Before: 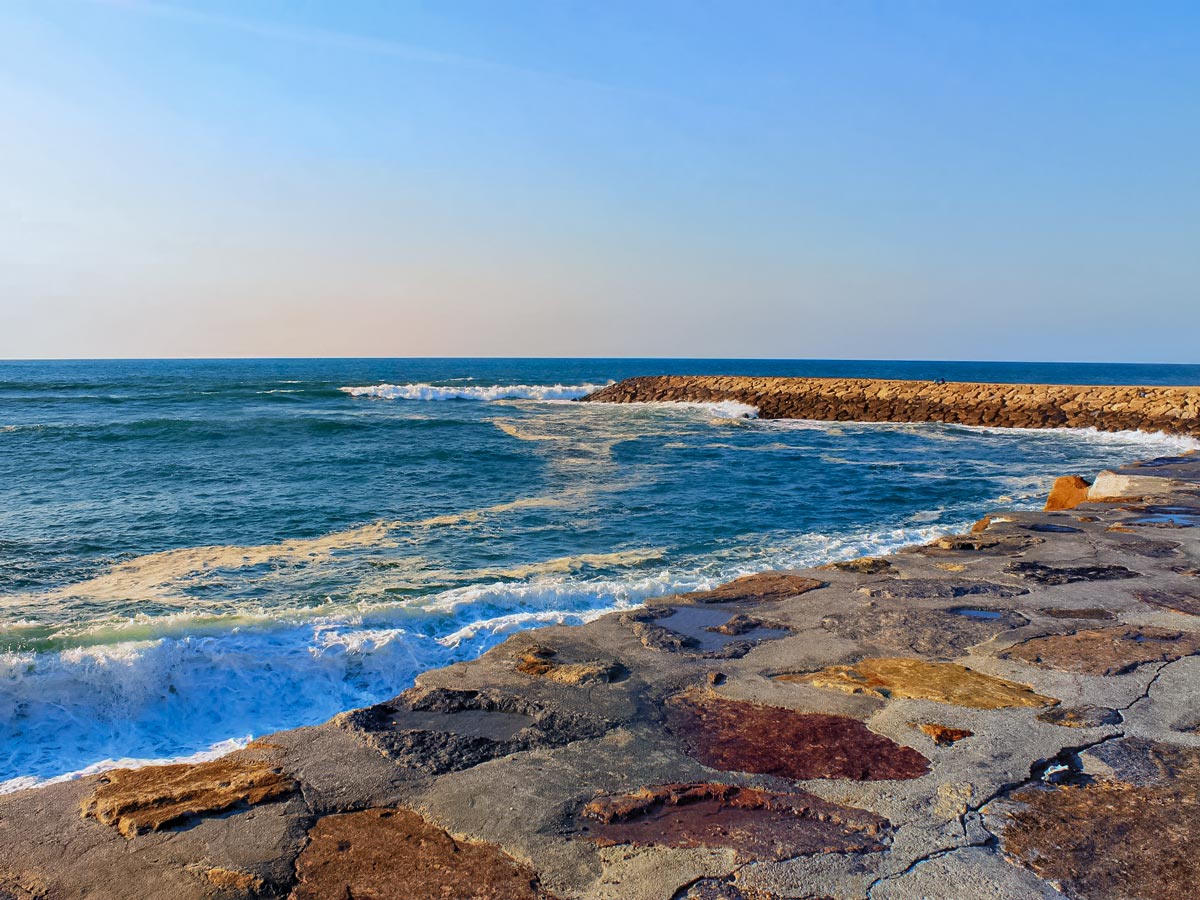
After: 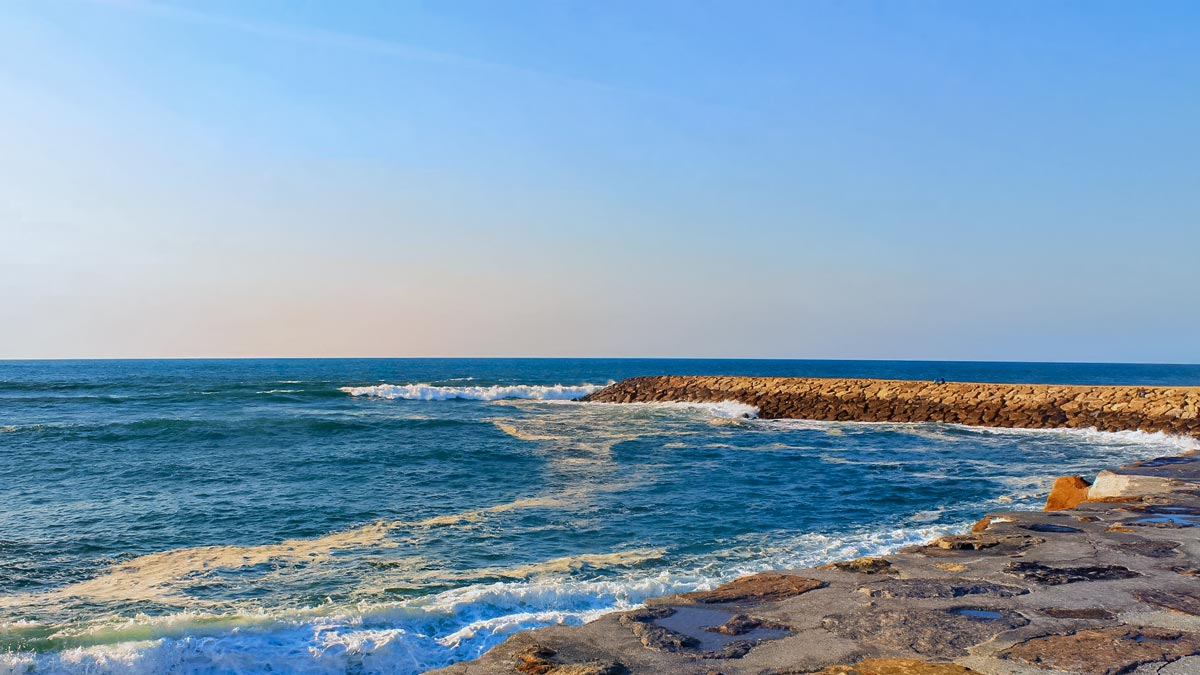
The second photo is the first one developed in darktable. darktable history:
crop: bottom 24.906%
